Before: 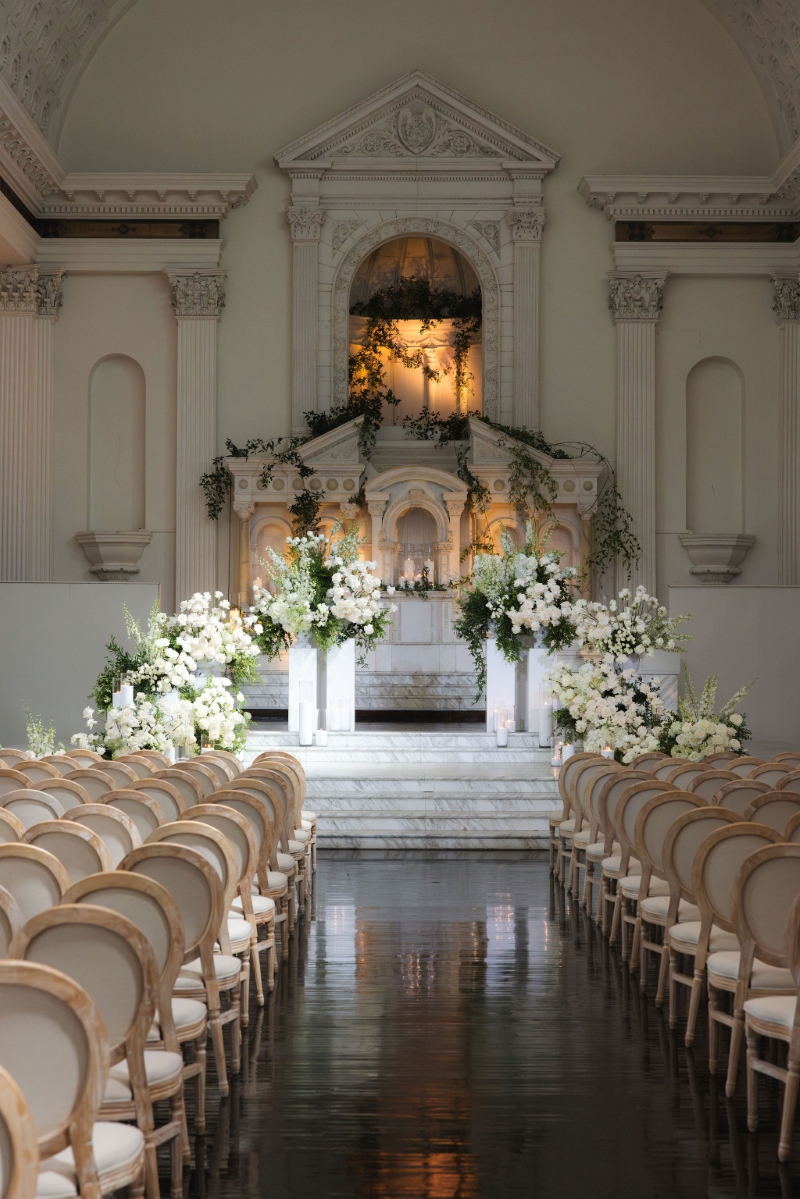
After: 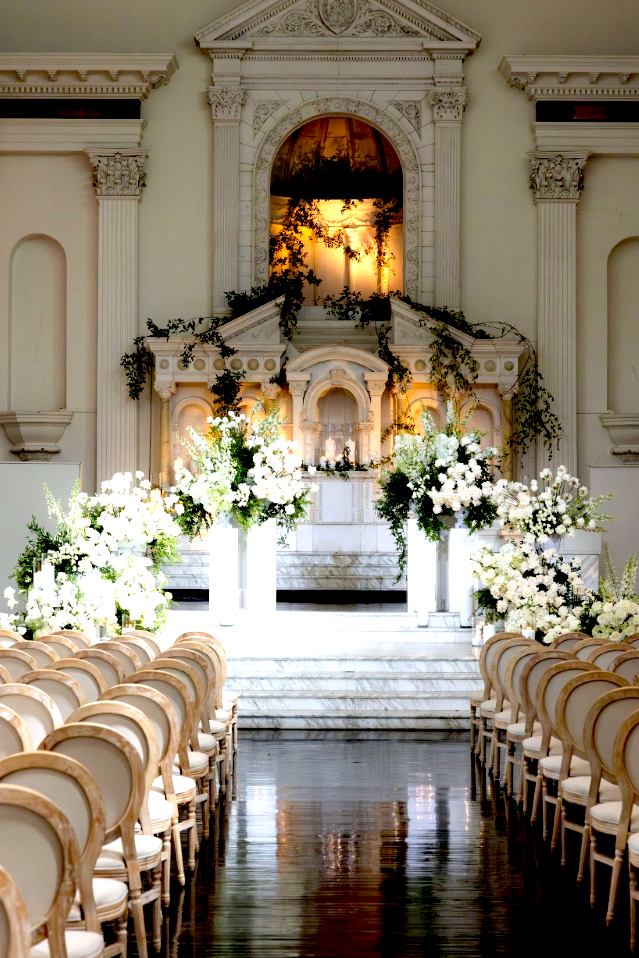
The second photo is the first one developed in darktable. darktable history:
crop and rotate: left 10.071%, top 10.071%, right 10.02%, bottom 10.02%
exposure: black level correction 0.035, exposure 0.9 EV, compensate highlight preservation false
white balance: red 0.988, blue 1.017
